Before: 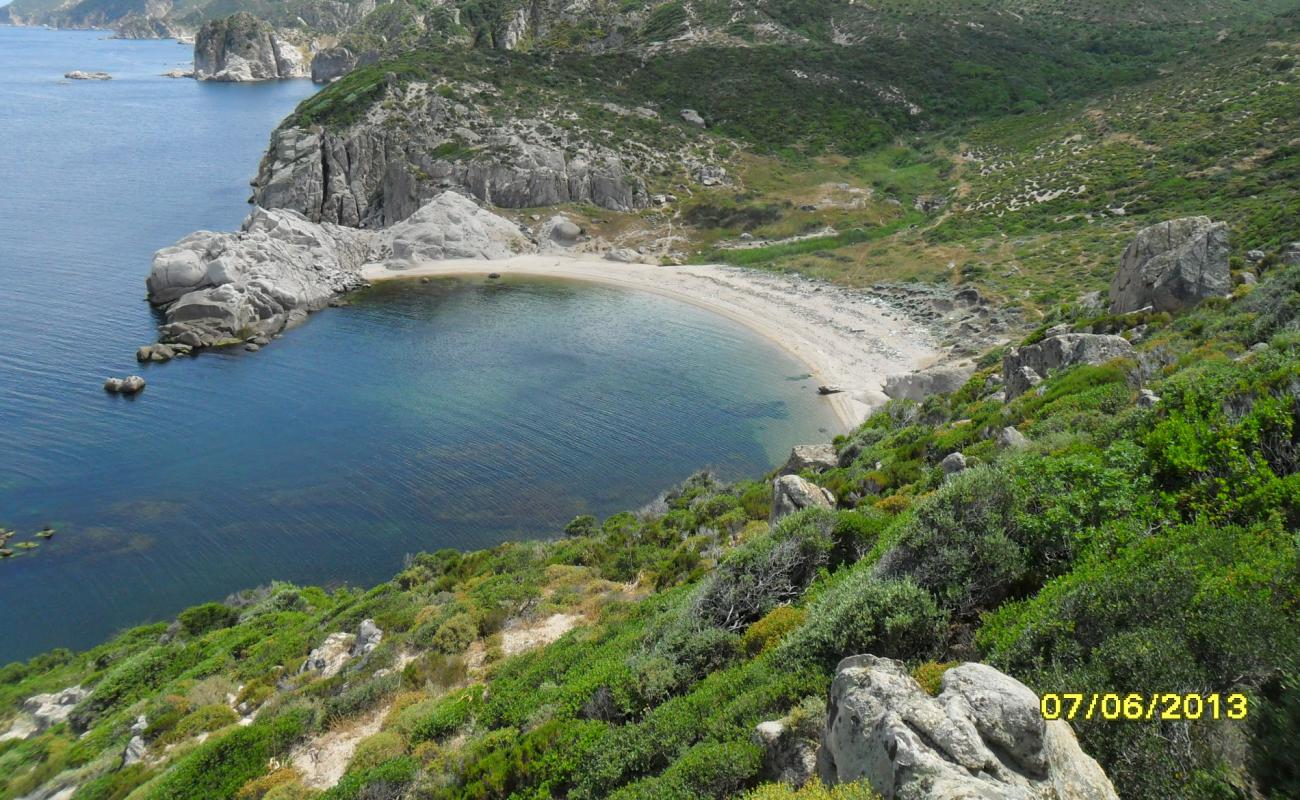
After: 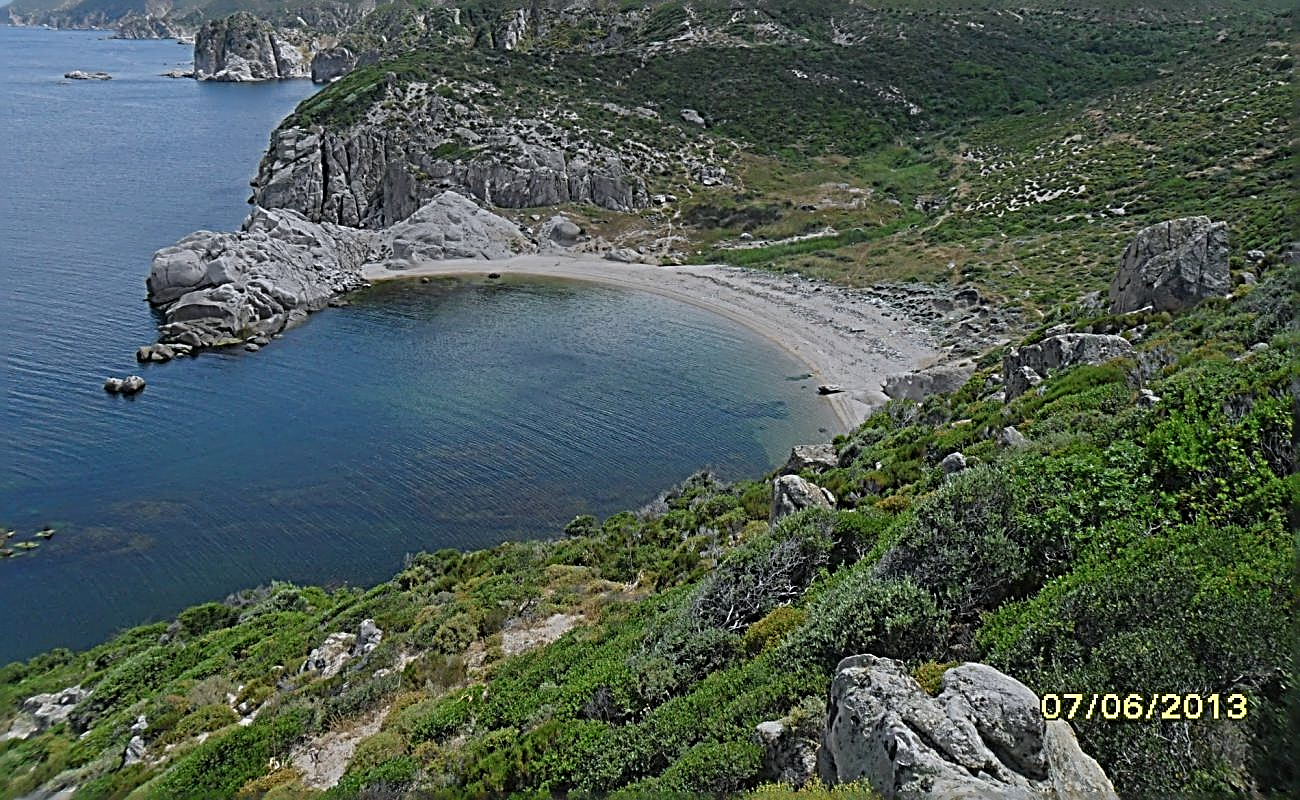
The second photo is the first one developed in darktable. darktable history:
sharpen: radius 3.198, amount 1.719
color calibration: gray › normalize channels true, illuminant as shot in camera, x 0.358, y 0.373, temperature 4628.91 K, gamut compression 0.027
exposure: black level correction -0.002, exposure 0.714 EV, compensate highlight preservation false
color balance rgb: perceptual saturation grading › global saturation -0.099%, perceptual brilliance grading › global brilliance -48.001%, global vibrance 16.624%, saturation formula JzAzBz (2021)
